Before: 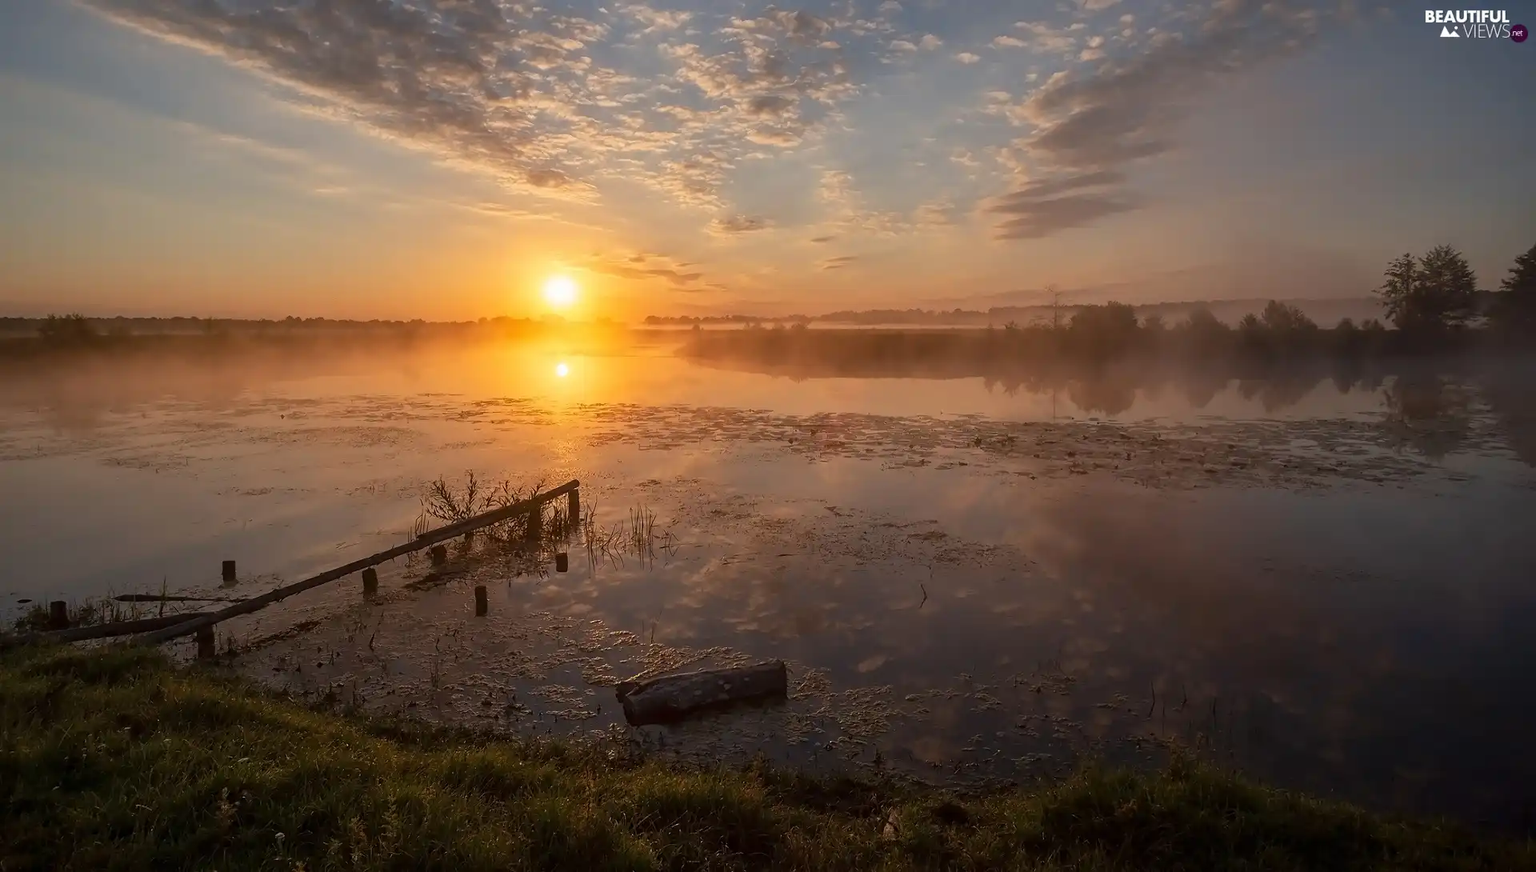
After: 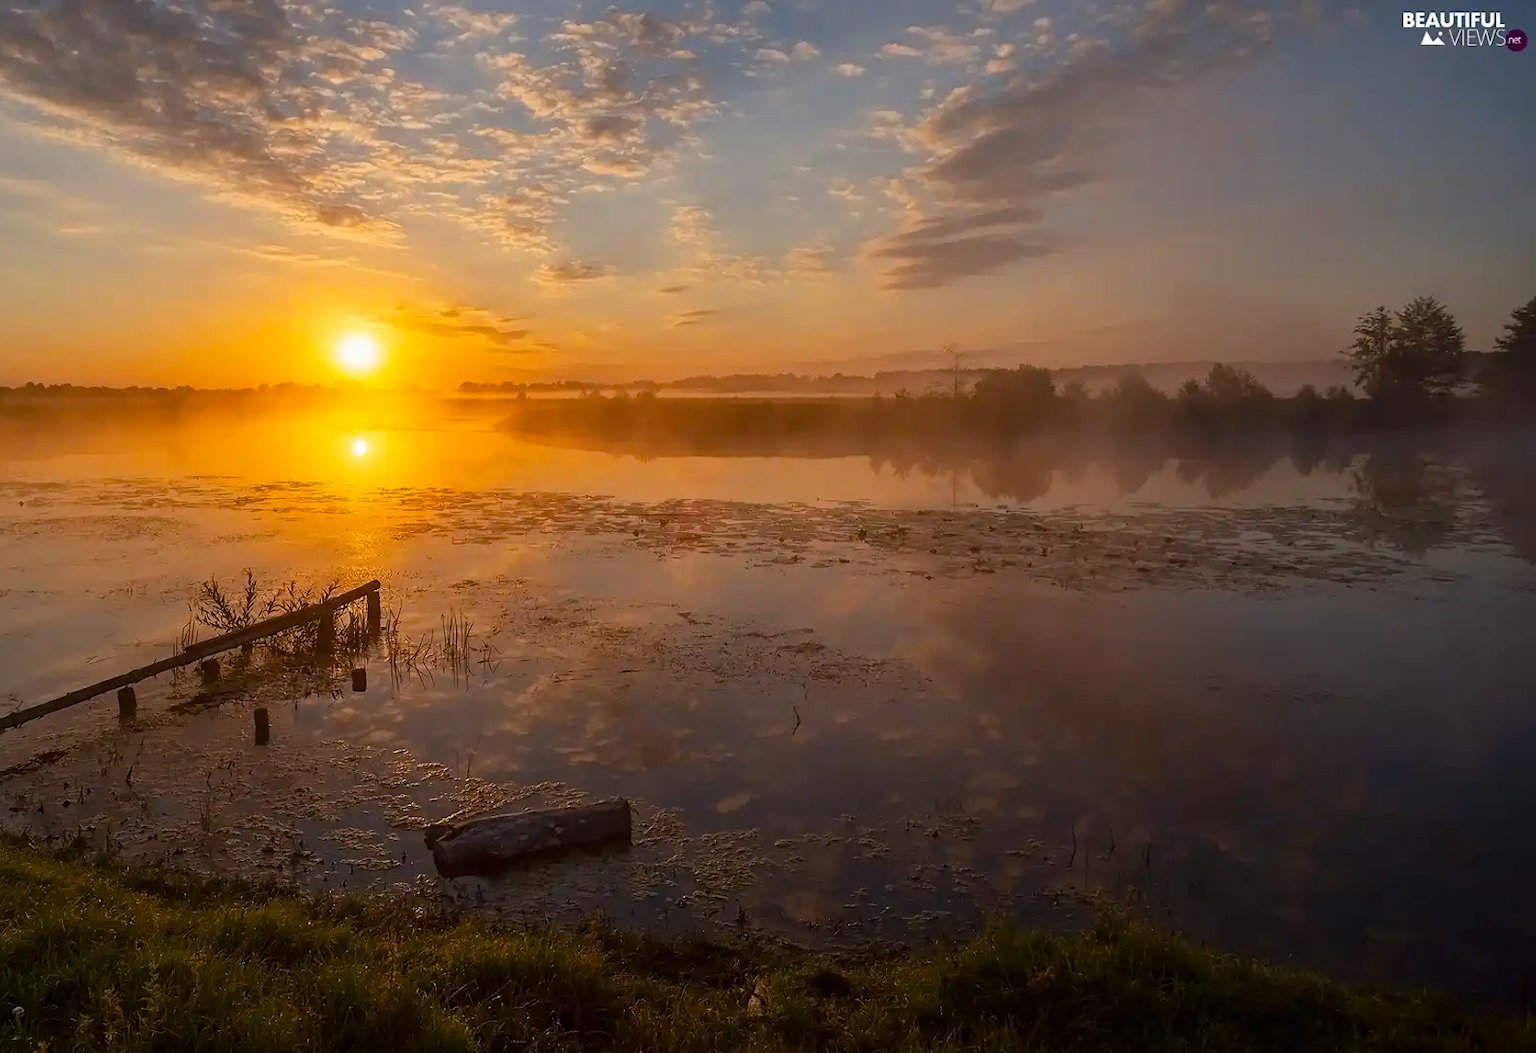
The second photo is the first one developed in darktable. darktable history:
color balance rgb: perceptual saturation grading › global saturation 30.384%
crop: left 17.265%, bottom 0.023%
